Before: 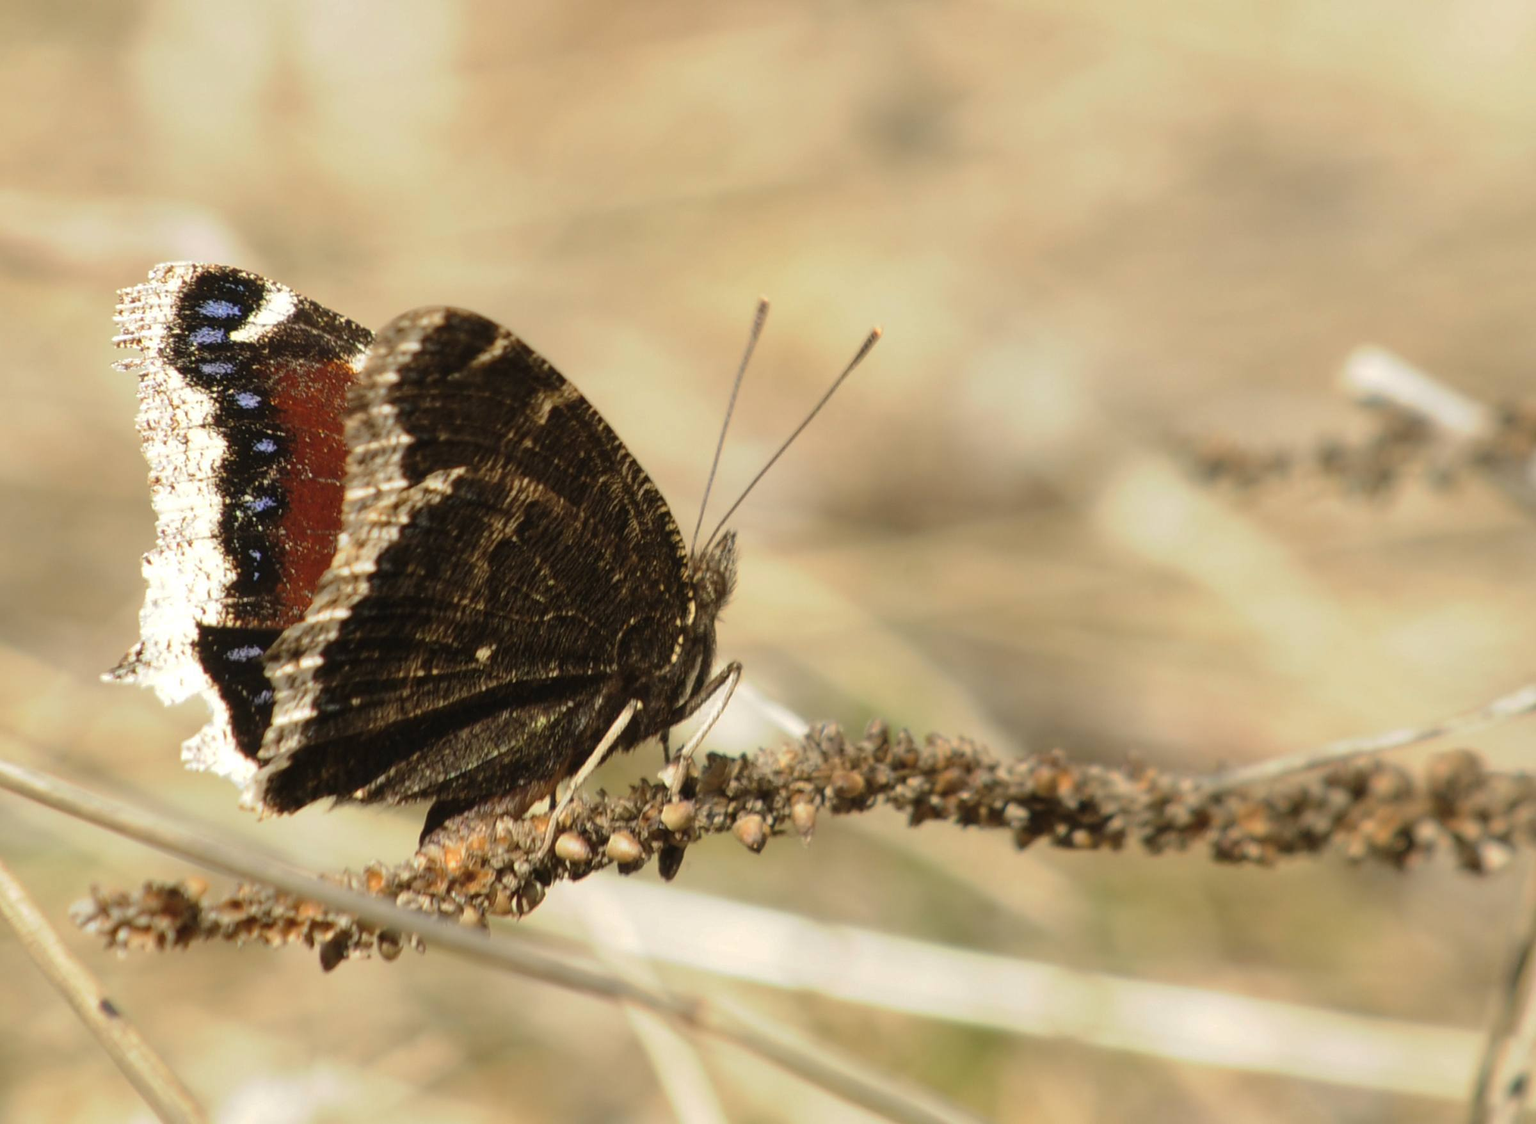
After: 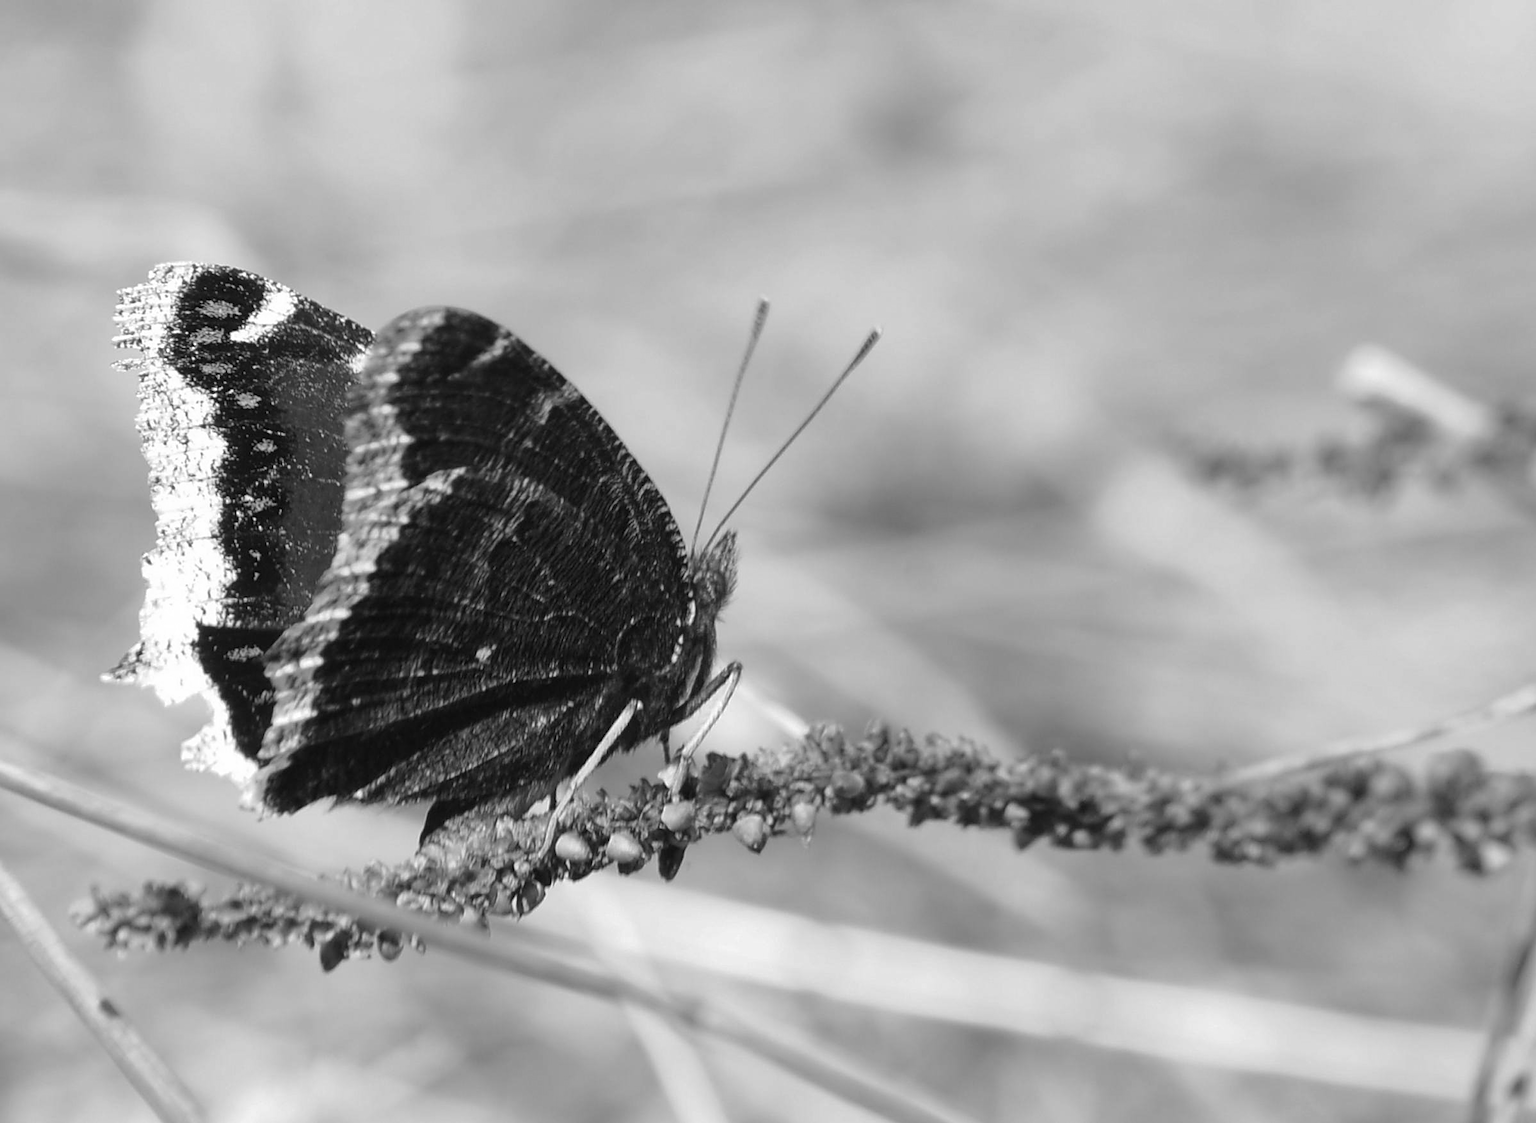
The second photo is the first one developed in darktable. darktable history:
monochrome: on, module defaults
color correction: highlights a* -0.482, highlights b* 9.48, shadows a* -9.48, shadows b* 0.803
sharpen: on, module defaults
